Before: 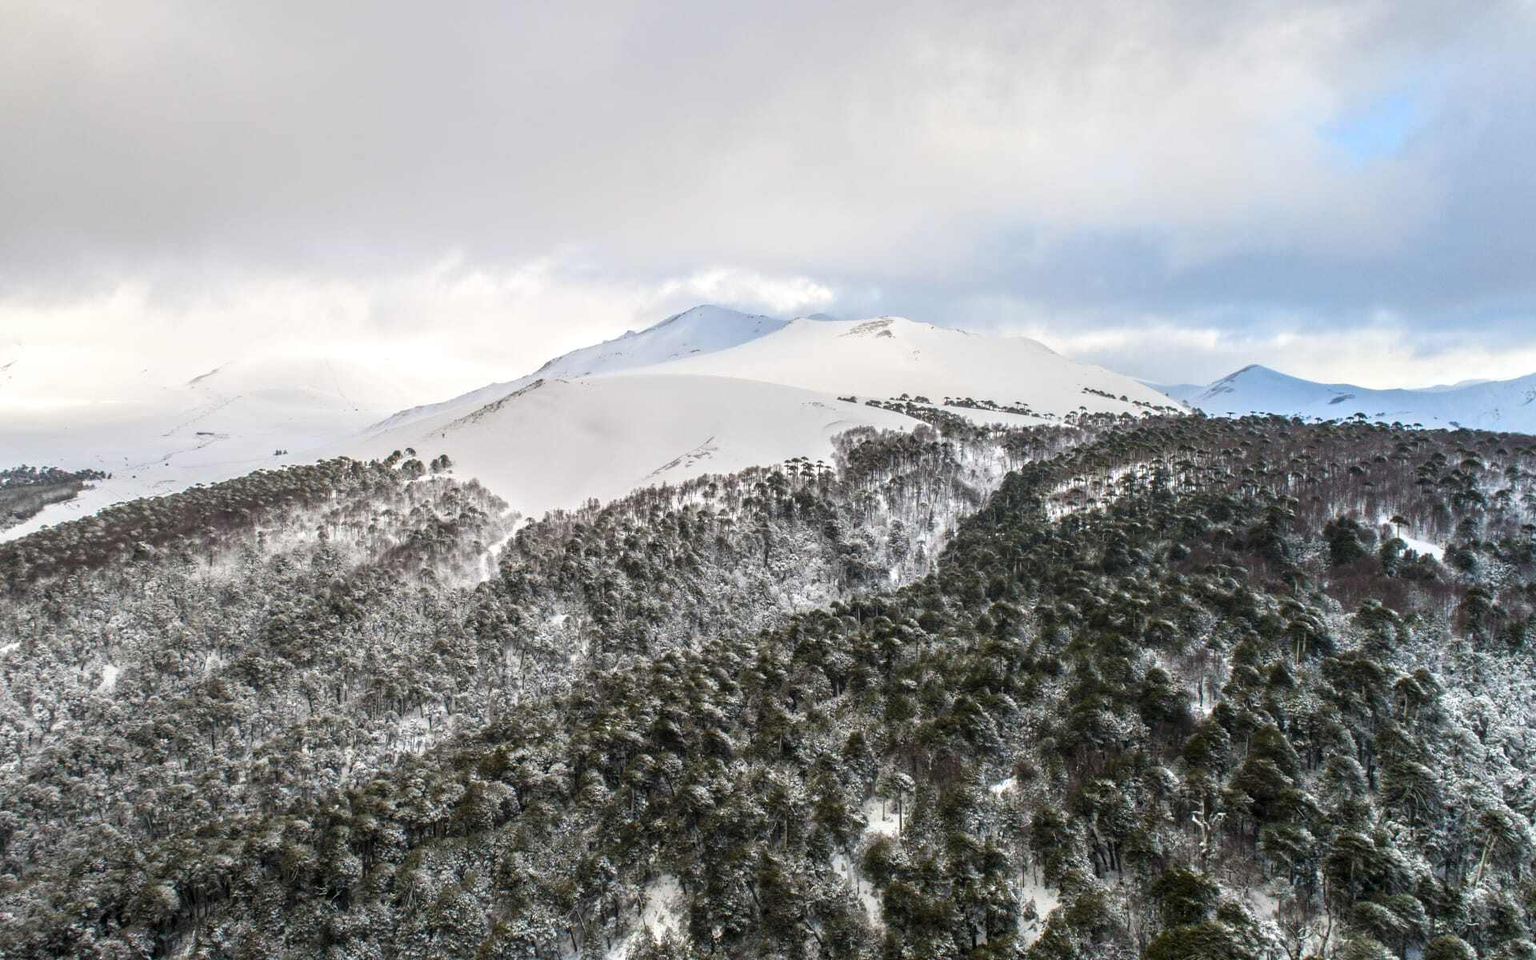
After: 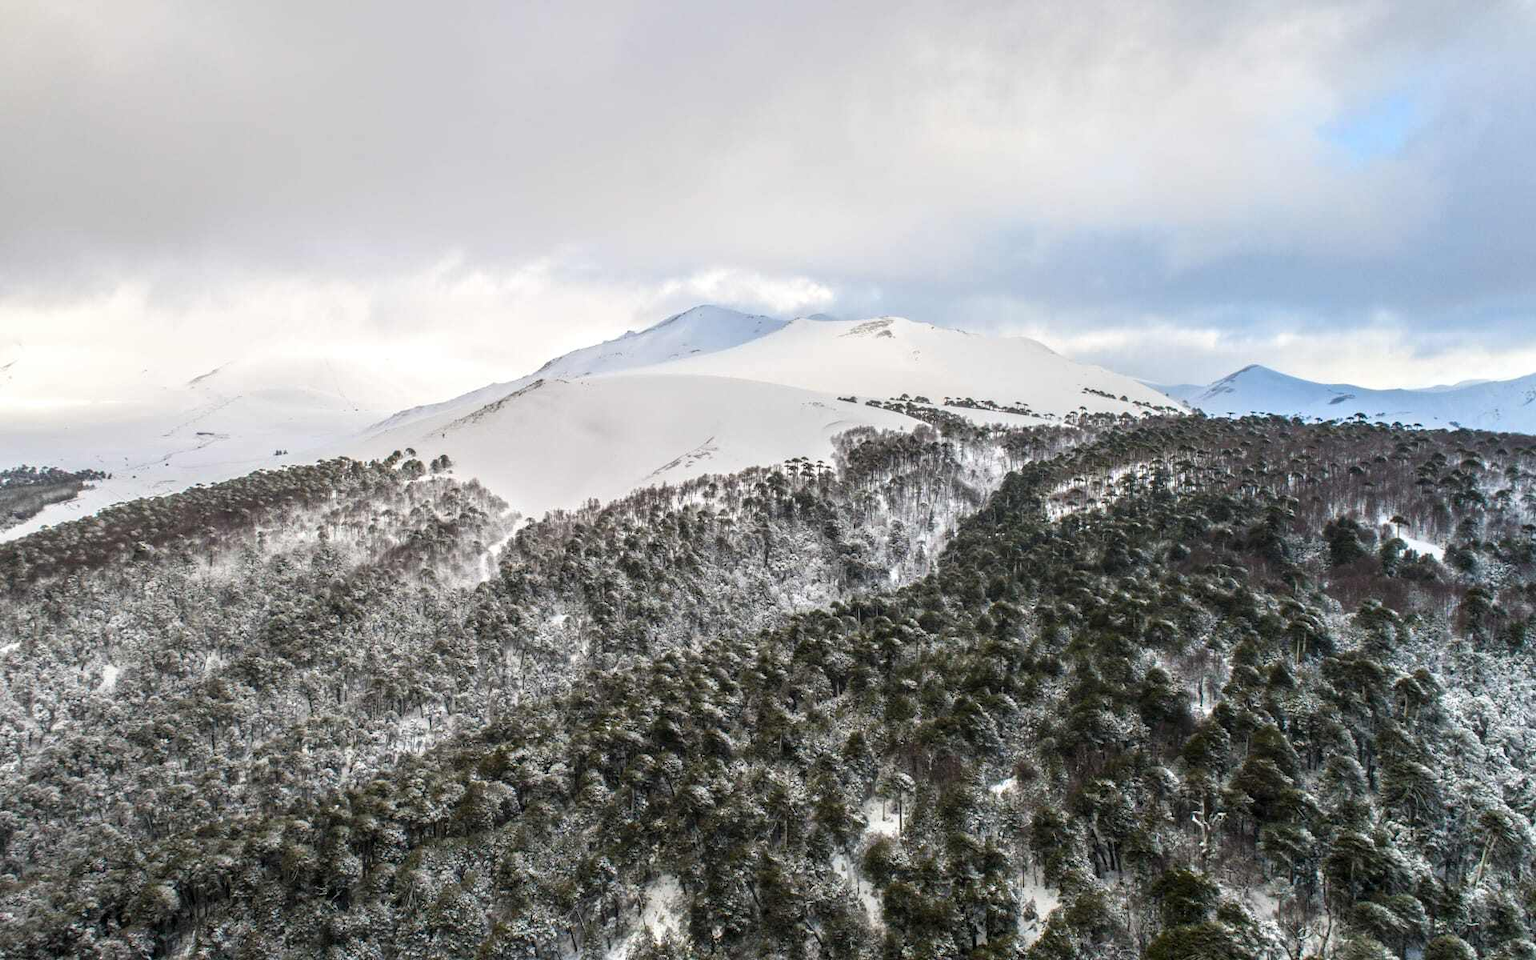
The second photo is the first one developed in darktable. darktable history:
sharpen: radius 2.89, amount 0.861, threshold 47.454
